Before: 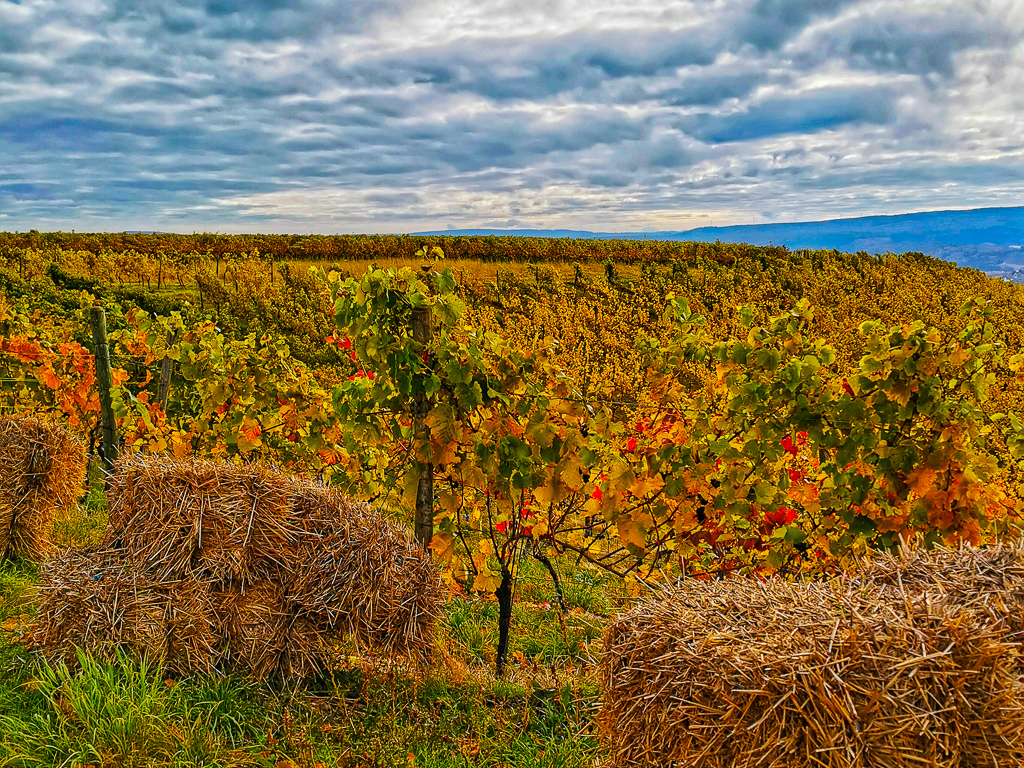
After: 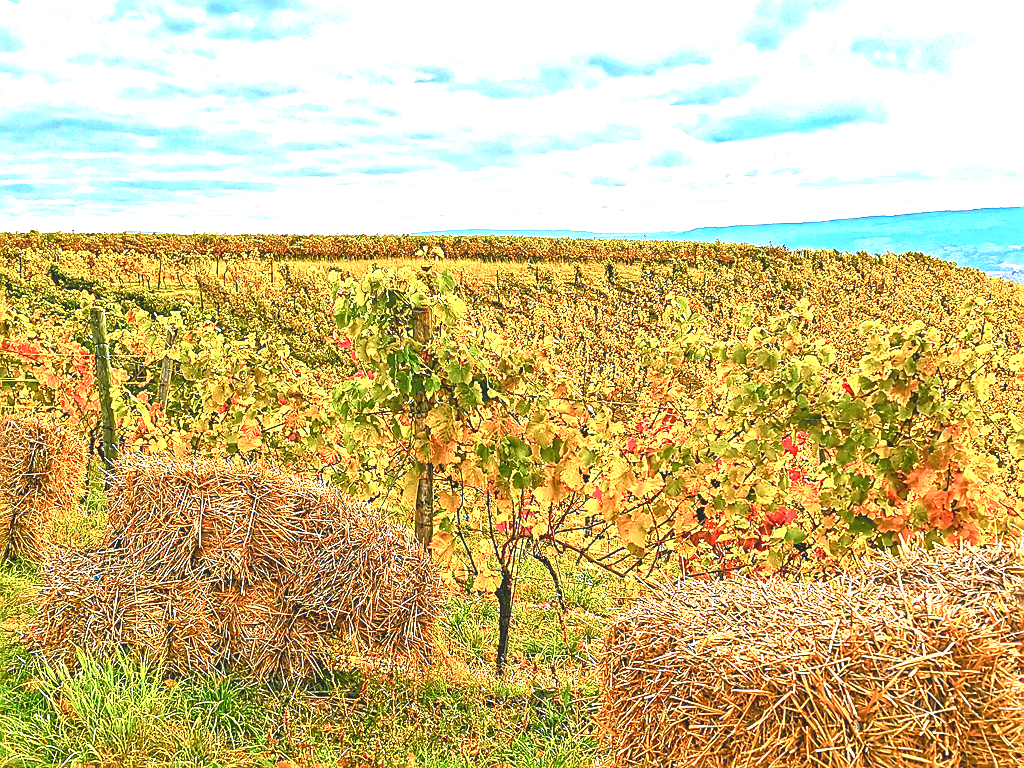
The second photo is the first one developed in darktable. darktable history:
color balance rgb: perceptual saturation grading › global saturation 0.766%, perceptual saturation grading › highlights -15.96%, perceptual saturation grading › shadows 24.107%
exposure: exposure 2.055 EV, compensate highlight preservation false
local contrast: highlights 67%, shadows 66%, detail 83%, midtone range 0.325
sharpen: on, module defaults
